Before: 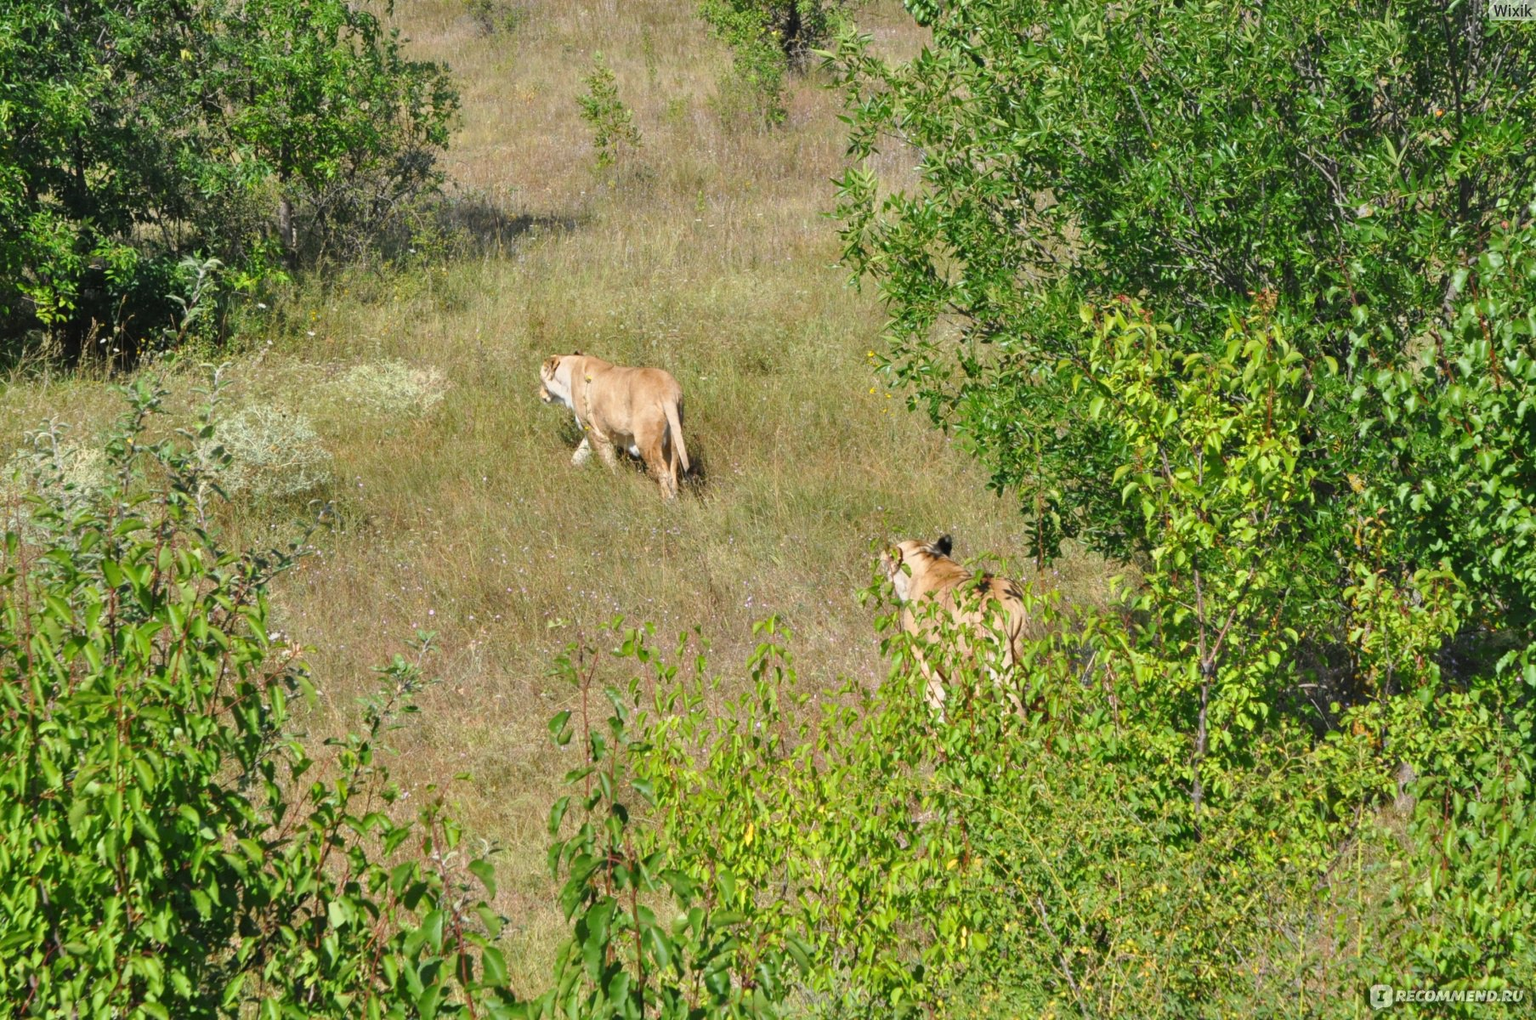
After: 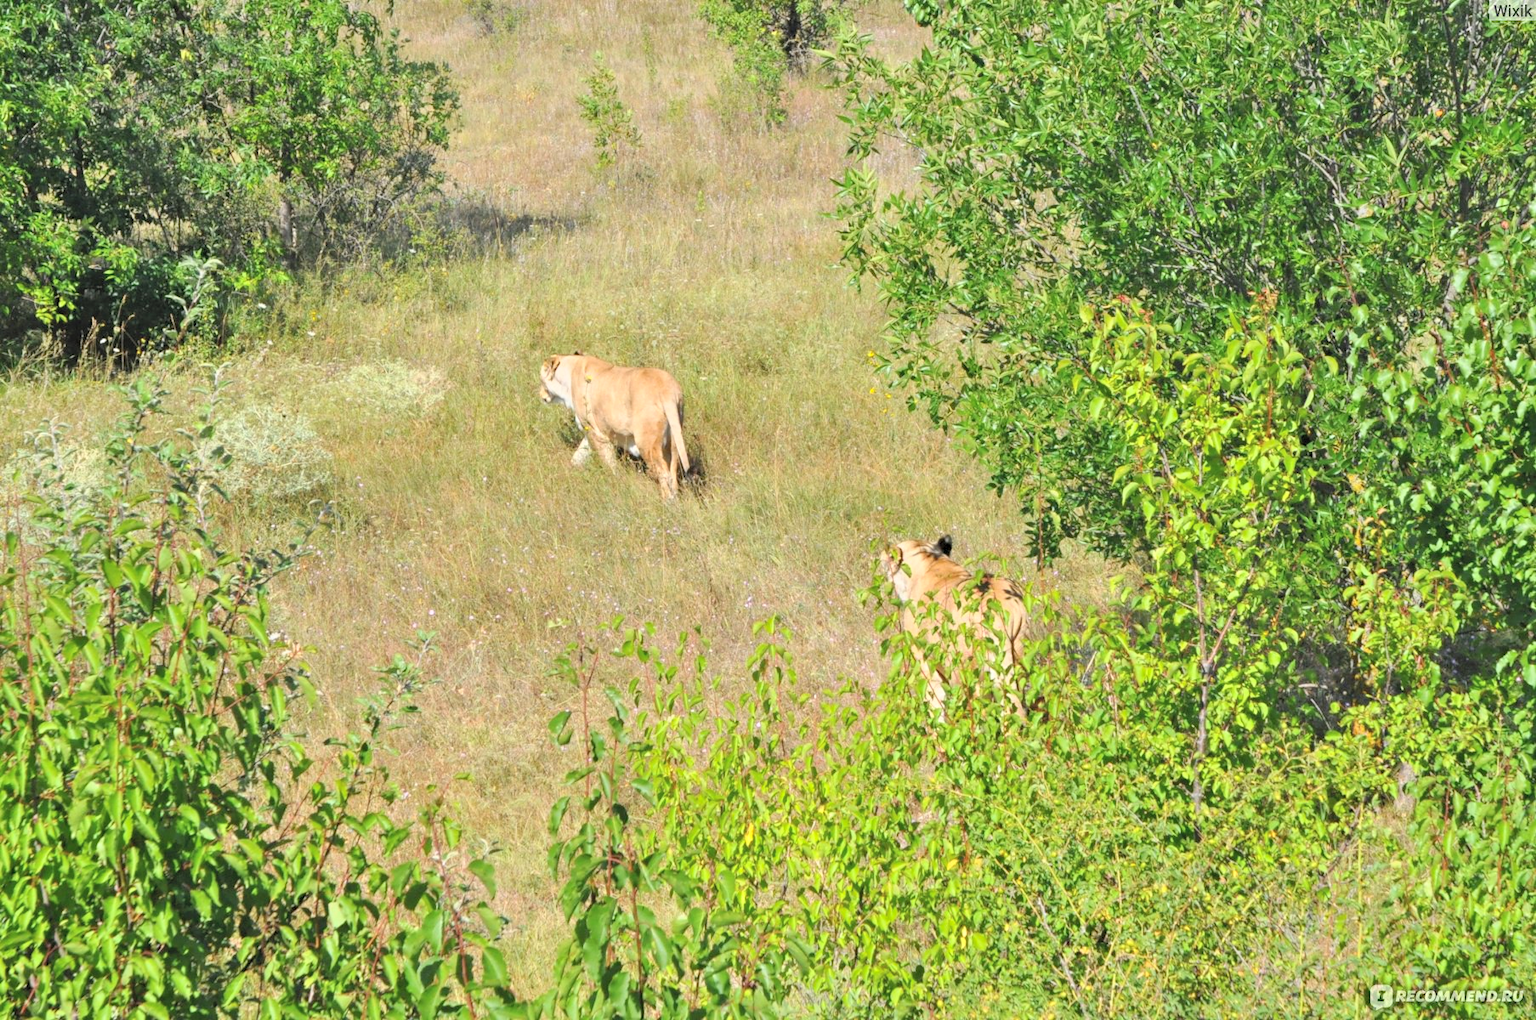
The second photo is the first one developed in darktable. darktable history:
contrast brightness saturation: contrast 0.1, brightness 0.3, saturation 0.14
contrast equalizer: y [[0.5, 0.504, 0.515, 0.527, 0.535, 0.534], [0.5 ×6], [0.491, 0.387, 0.179, 0.068, 0.068, 0.068], [0 ×5, 0.023], [0 ×6]]
